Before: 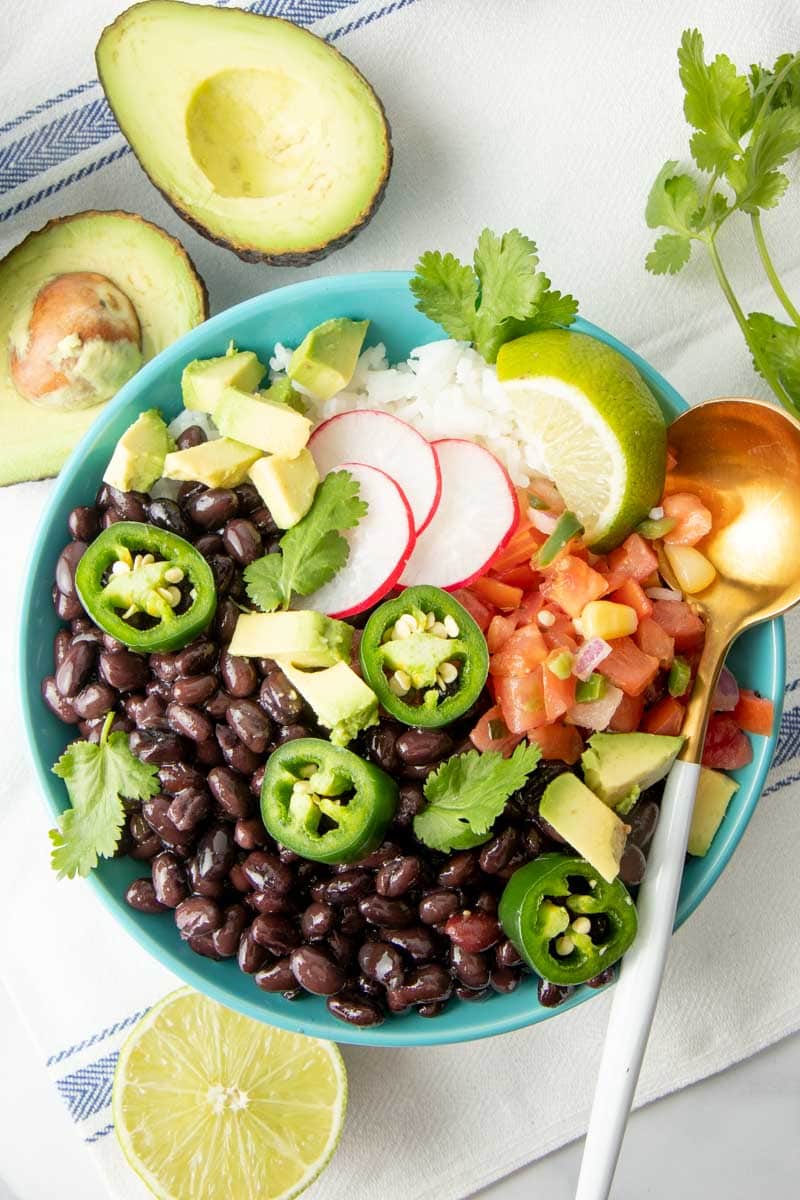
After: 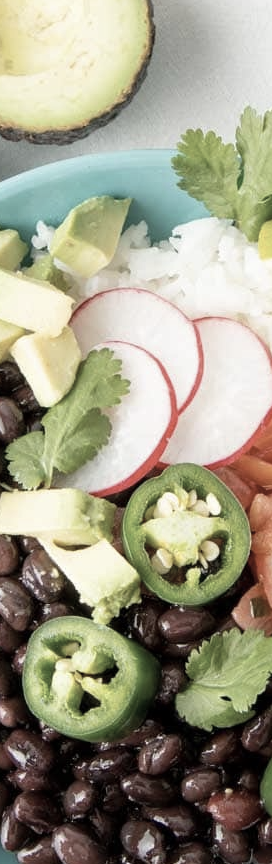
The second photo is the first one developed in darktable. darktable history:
color zones: curves: ch1 [(0, 0.292) (0.001, 0.292) (0.2, 0.264) (0.4, 0.248) (0.6, 0.248) (0.8, 0.264) (0.999, 0.292) (1, 0.292)]
crop and rotate: left 29.94%, top 10.24%, right 36.04%, bottom 17.69%
